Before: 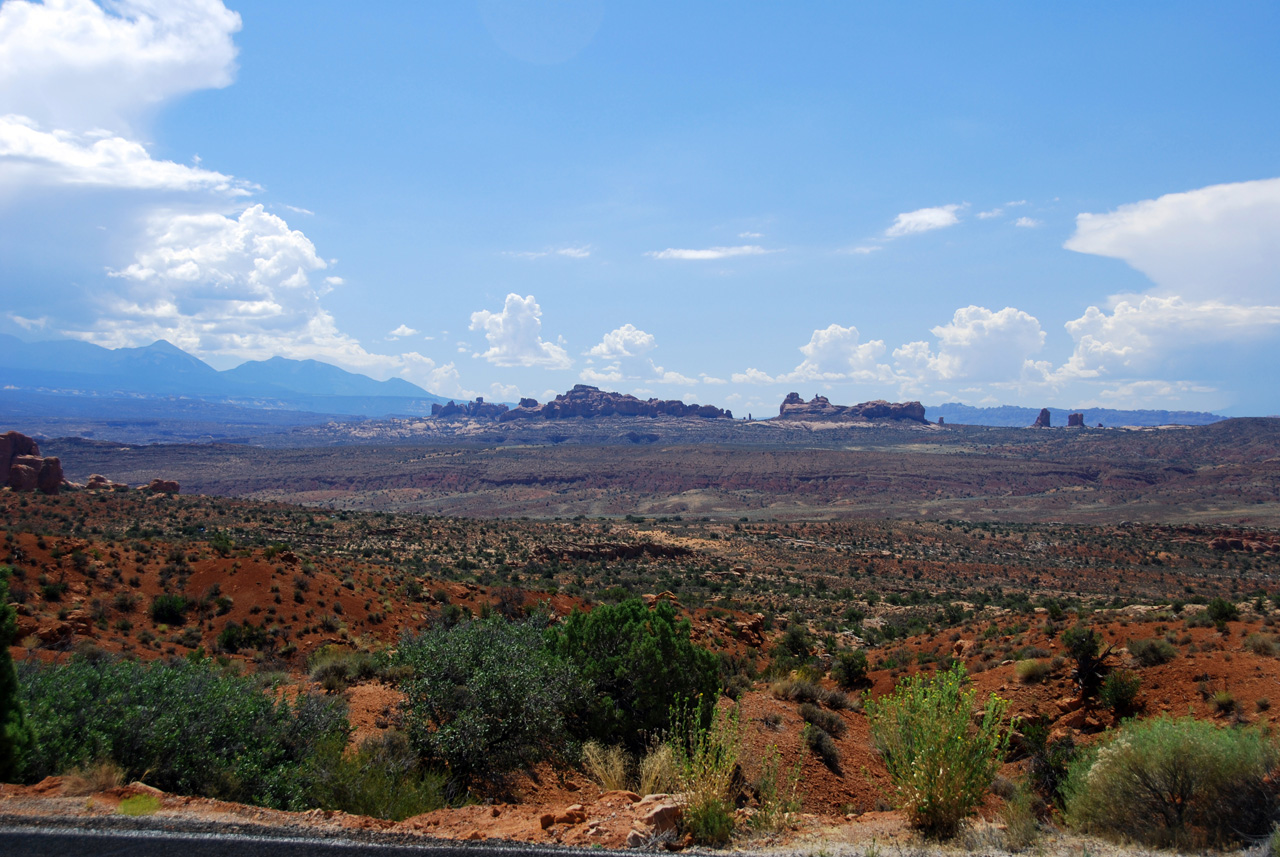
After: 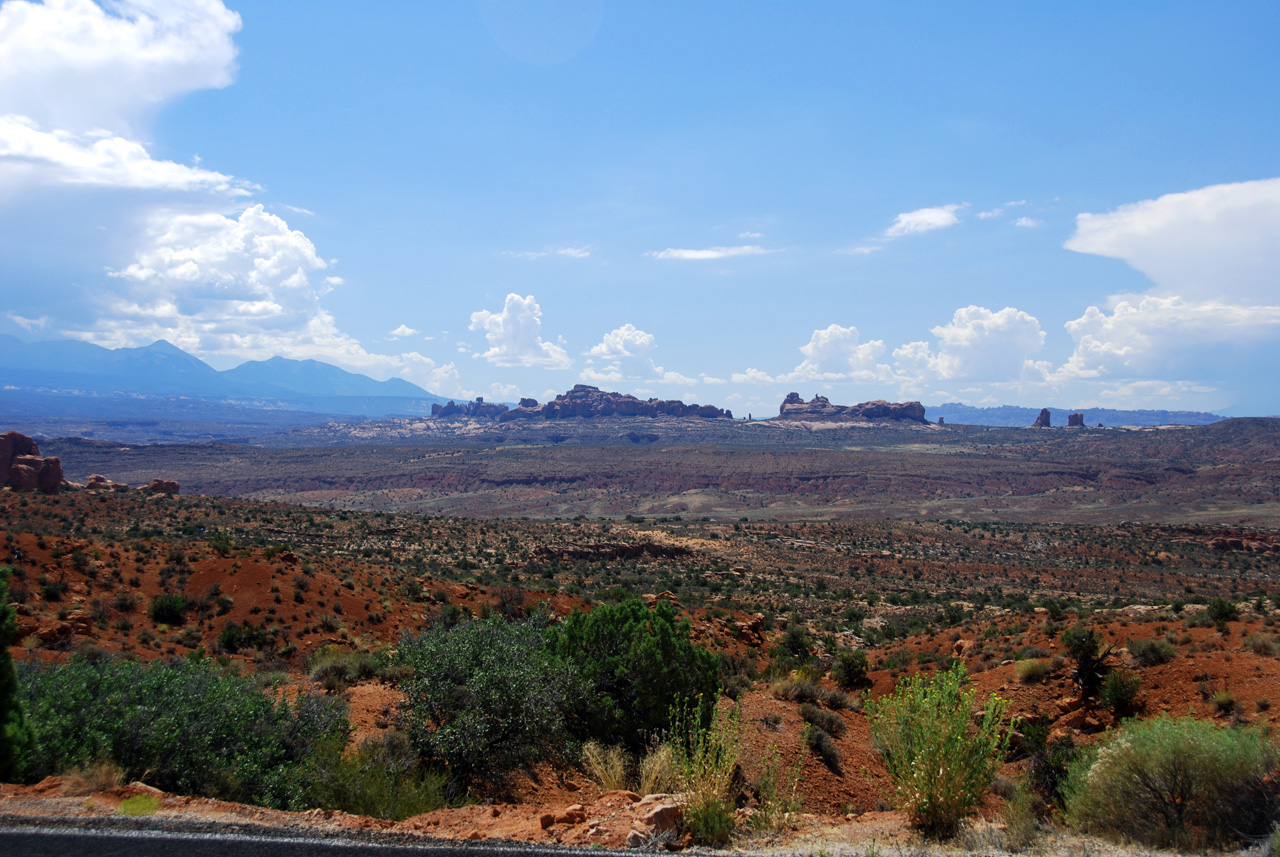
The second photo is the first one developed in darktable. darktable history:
shadows and highlights: shadows -11.17, white point adjustment 1.49, highlights 11.02
